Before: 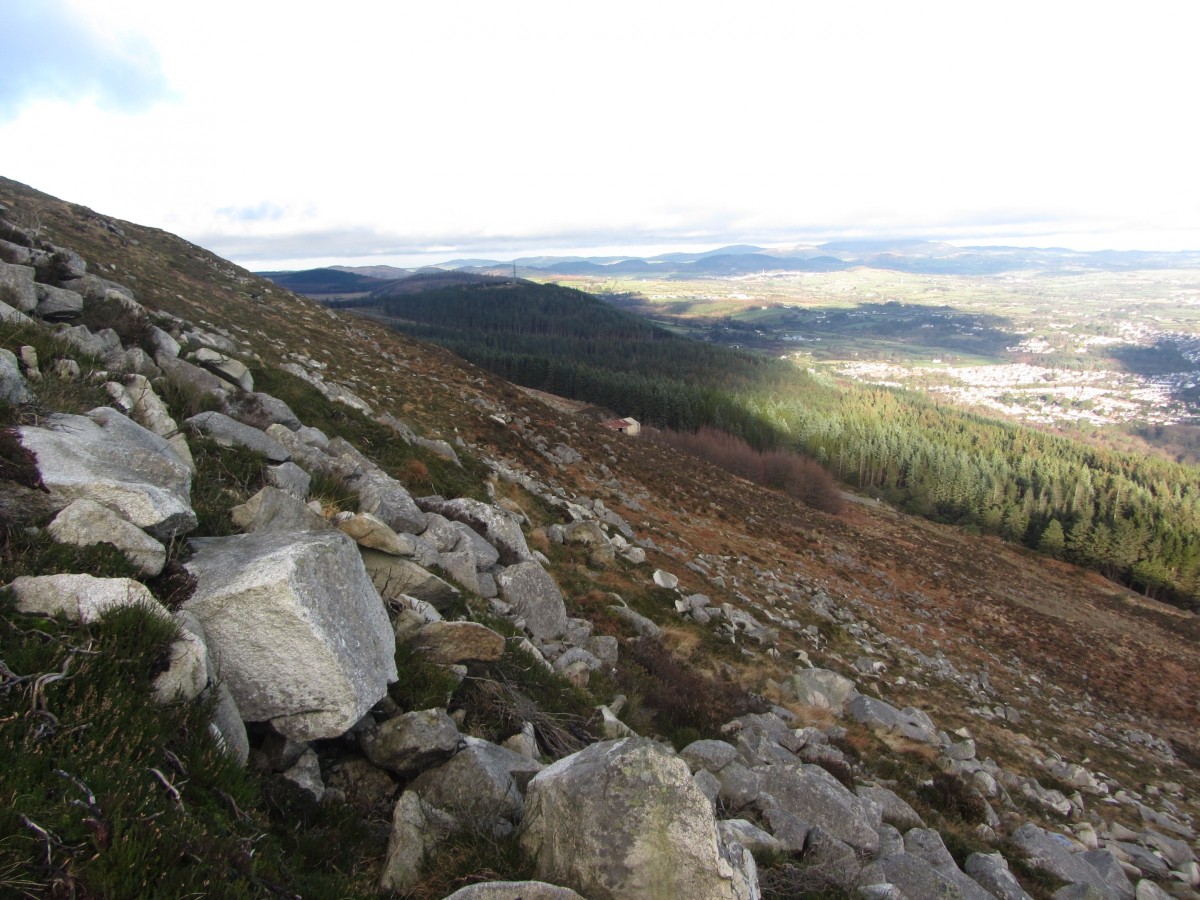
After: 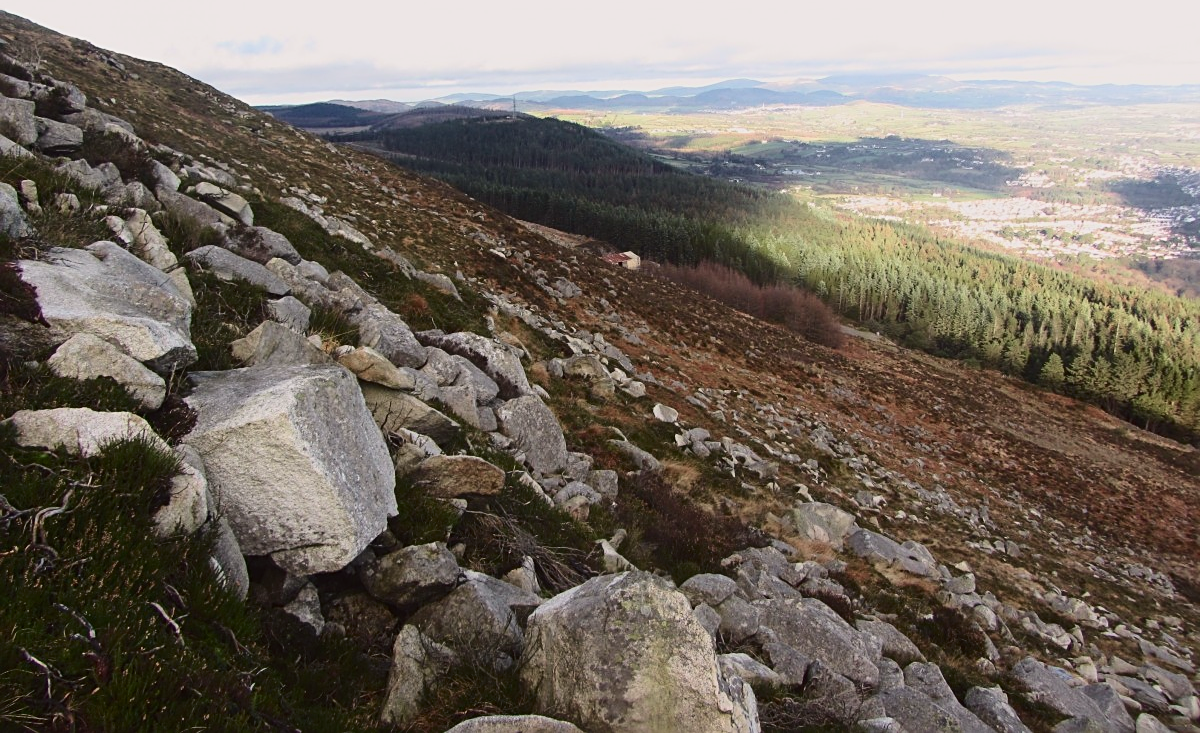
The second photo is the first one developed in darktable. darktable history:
tone curve: curves: ch0 [(0, 0.019) (0.204, 0.162) (0.491, 0.519) (0.748, 0.765) (1, 0.919)]; ch1 [(0, 0) (0.179, 0.173) (0.322, 0.32) (0.442, 0.447) (0.496, 0.504) (0.566, 0.585) (0.761, 0.803) (1, 1)]; ch2 [(0, 0) (0.434, 0.447) (0.483, 0.487) (0.555, 0.563) (0.697, 0.68) (1, 1)], color space Lab, independent channels, preserve colors none
crop and rotate: top 18.507%
sharpen: on, module defaults
